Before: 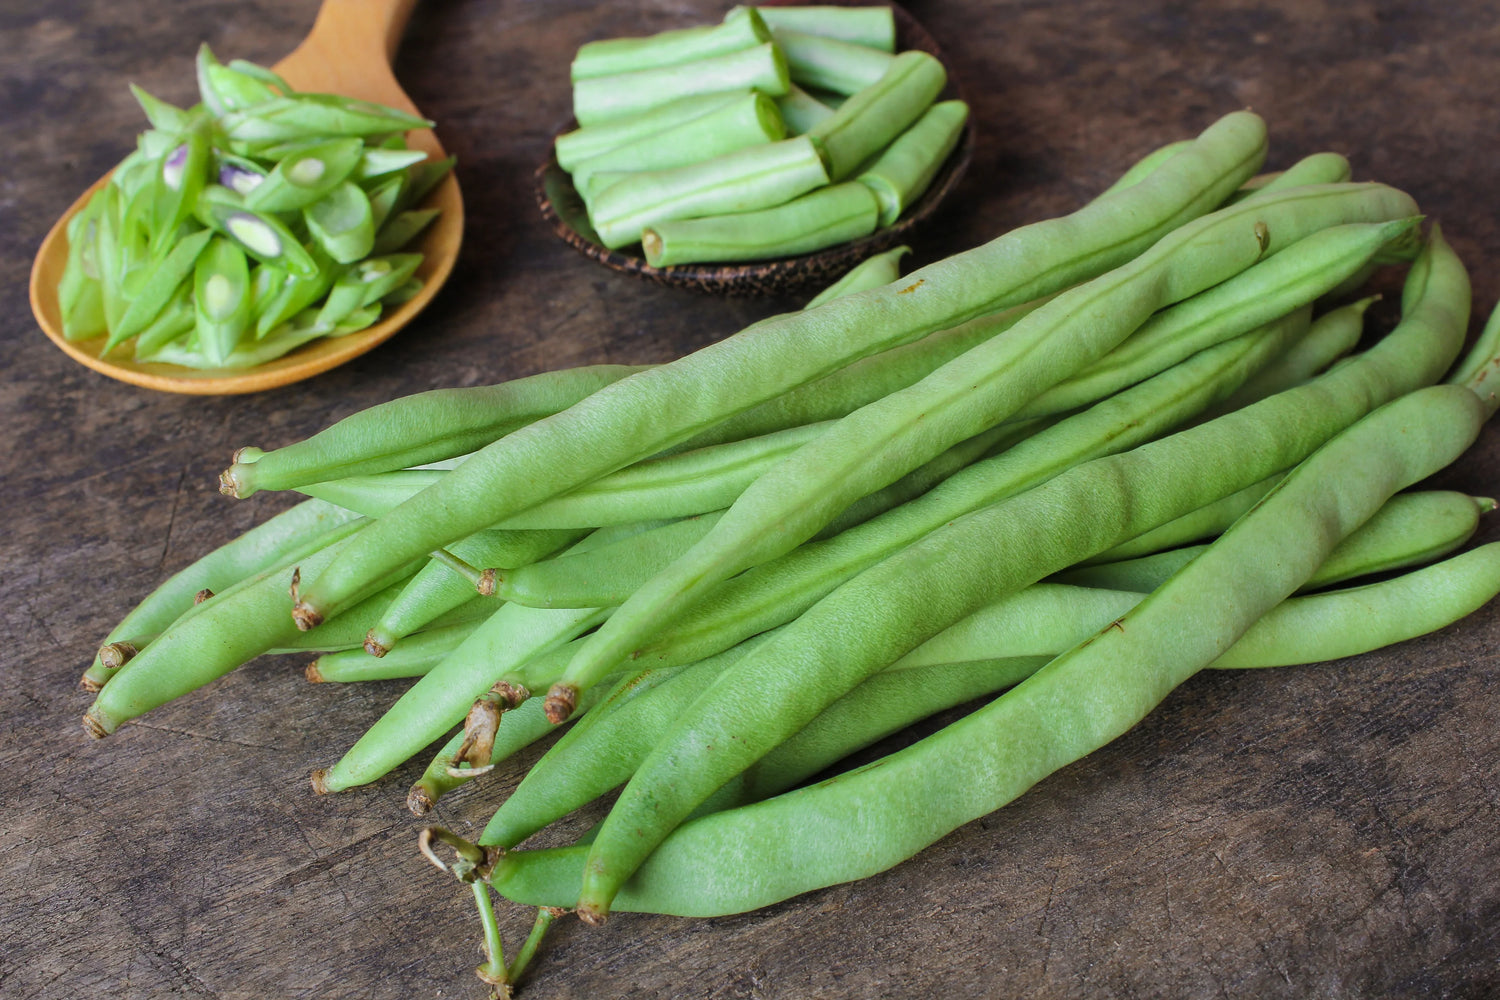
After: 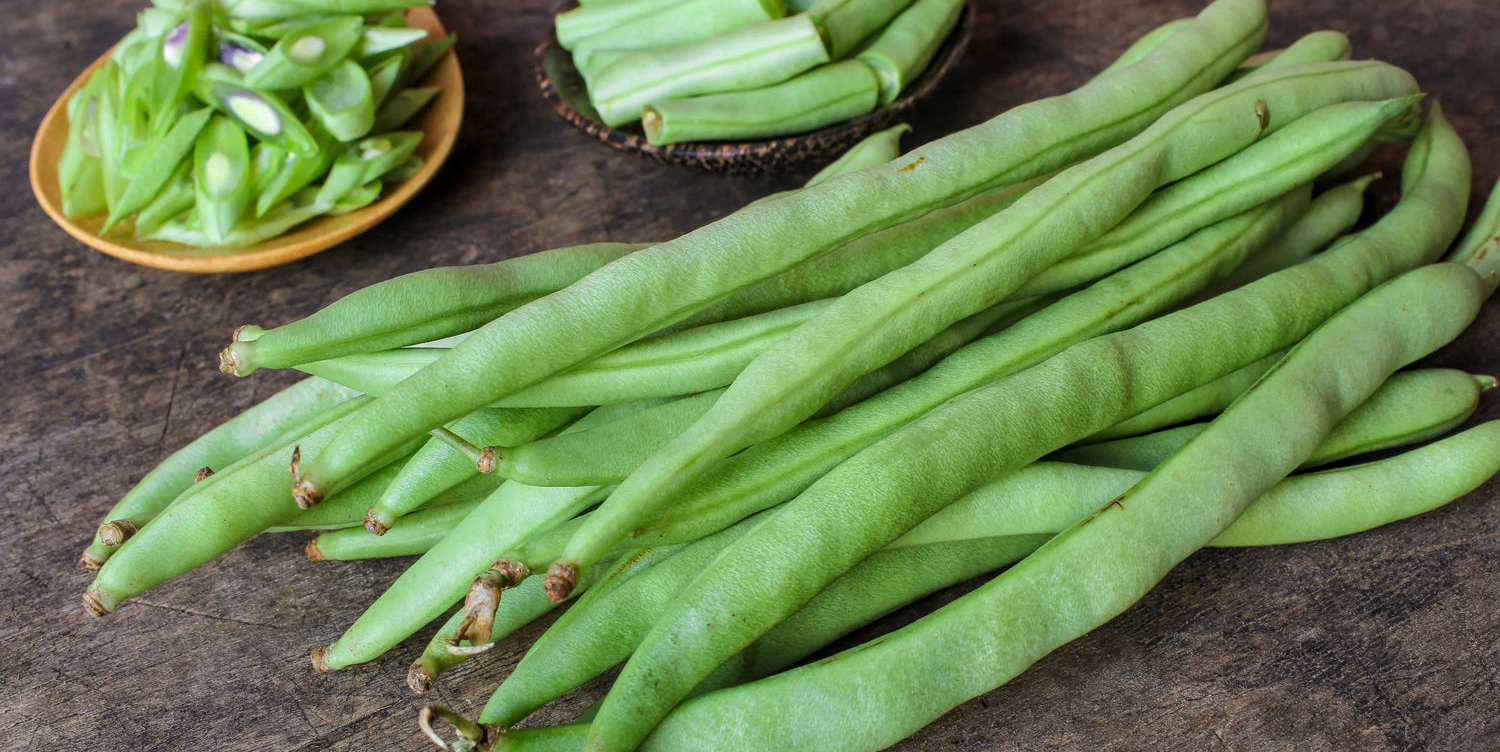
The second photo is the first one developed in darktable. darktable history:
local contrast: on, module defaults
crop and rotate: top 12.275%, bottom 12.457%
